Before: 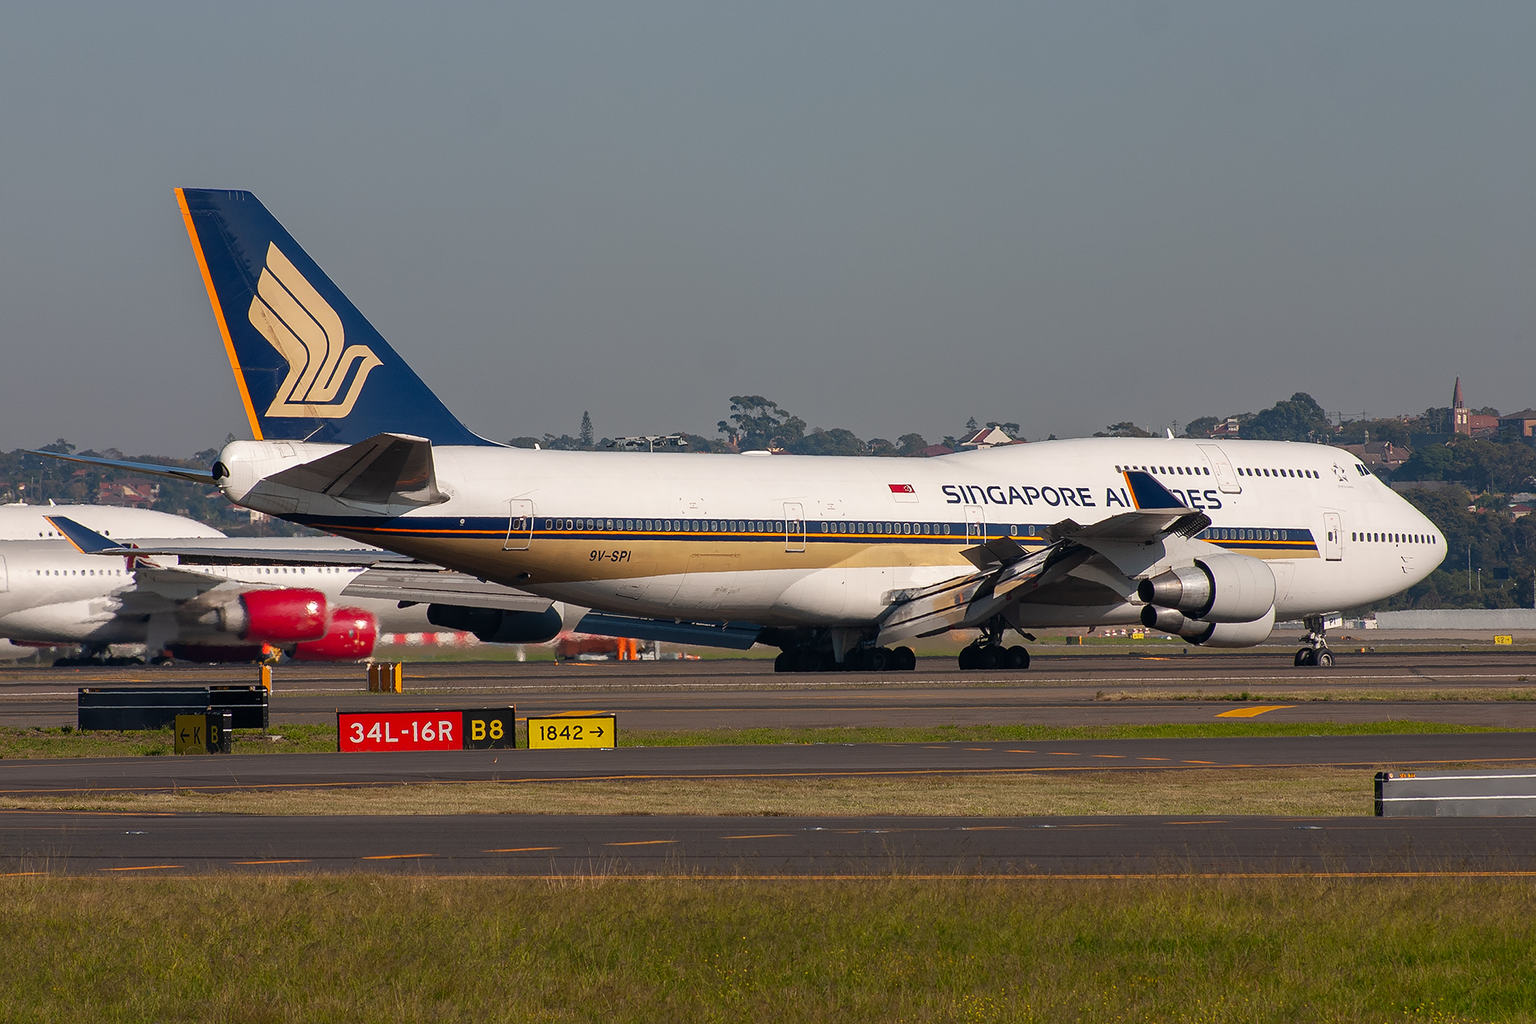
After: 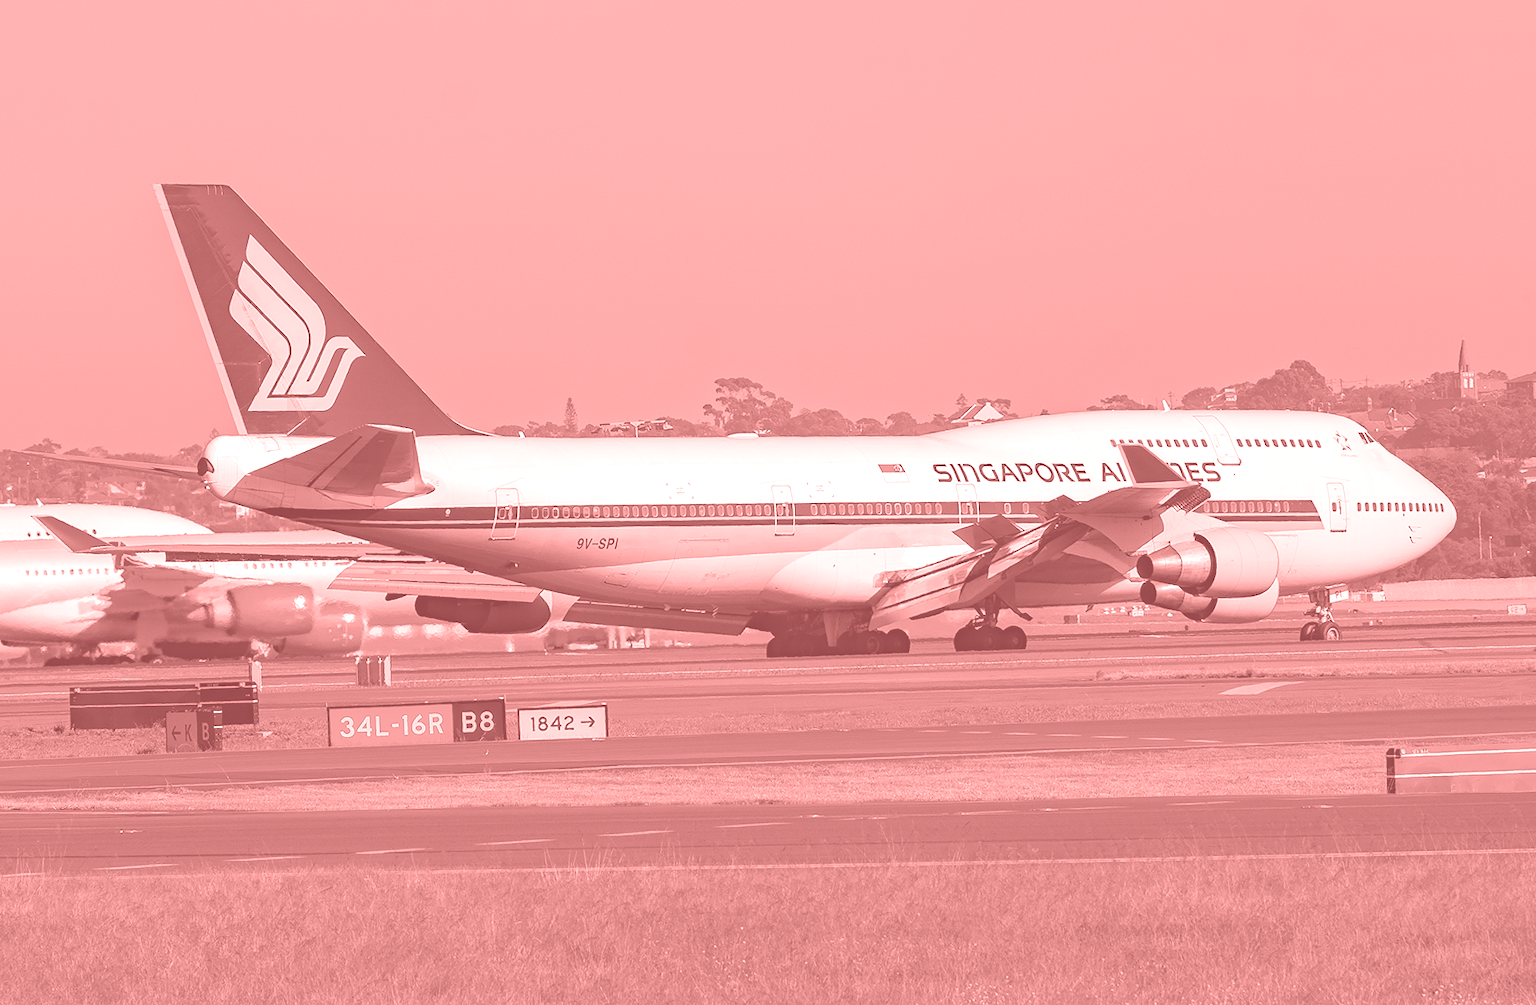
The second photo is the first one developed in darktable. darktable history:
colorize: saturation 51%, source mix 50.67%, lightness 50.67%
exposure: black level correction 0, exposure 1.45 EV, compensate exposure bias true, compensate highlight preservation false
rotate and perspective: rotation -1.32°, lens shift (horizontal) -0.031, crop left 0.015, crop right 0.985, crop top 0.047, crop bottom 0.982
haze removal: adaptive false
